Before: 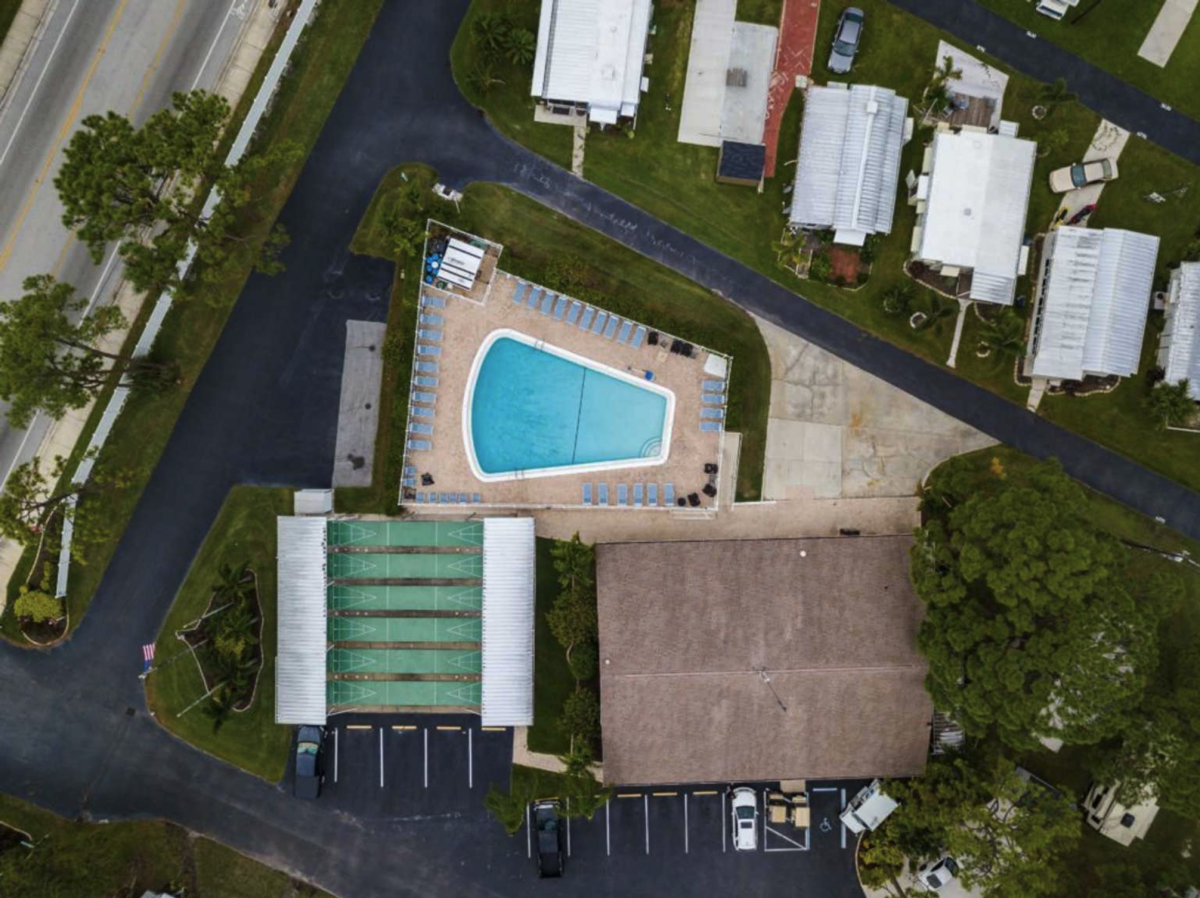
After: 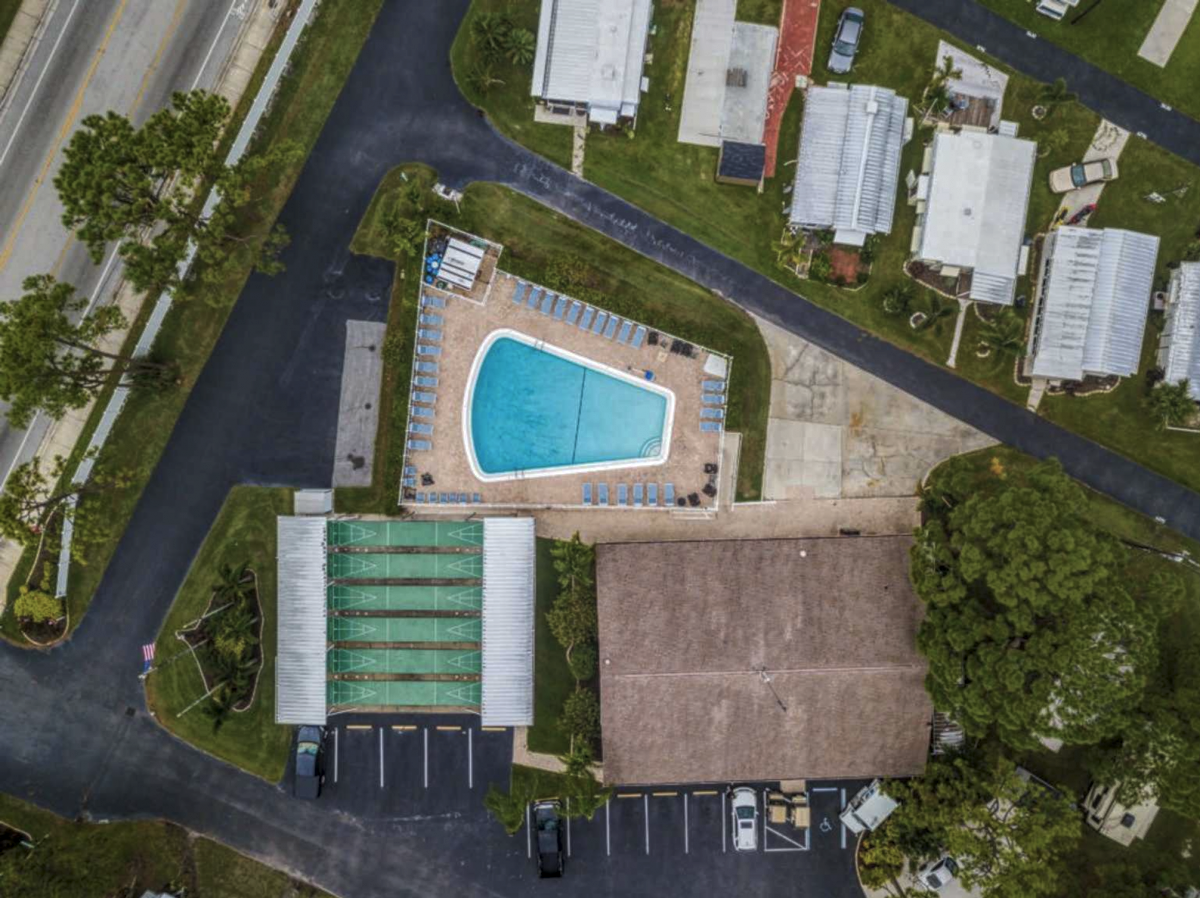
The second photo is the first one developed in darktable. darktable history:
local contrast: highlights 67%, shadows 34%, detail 166%, midtone range 0.2
